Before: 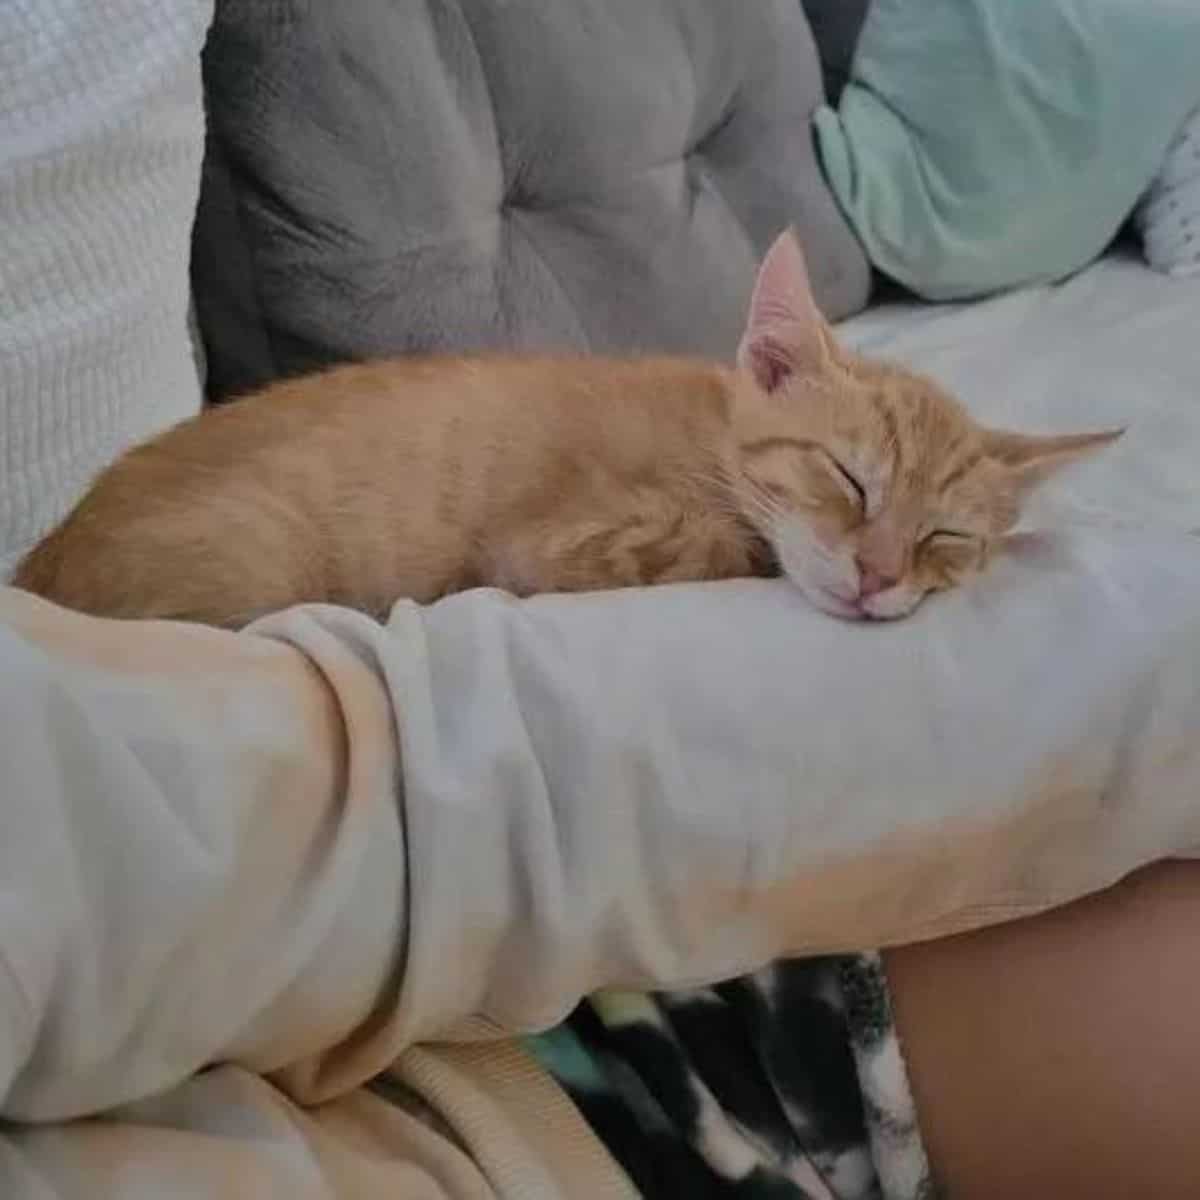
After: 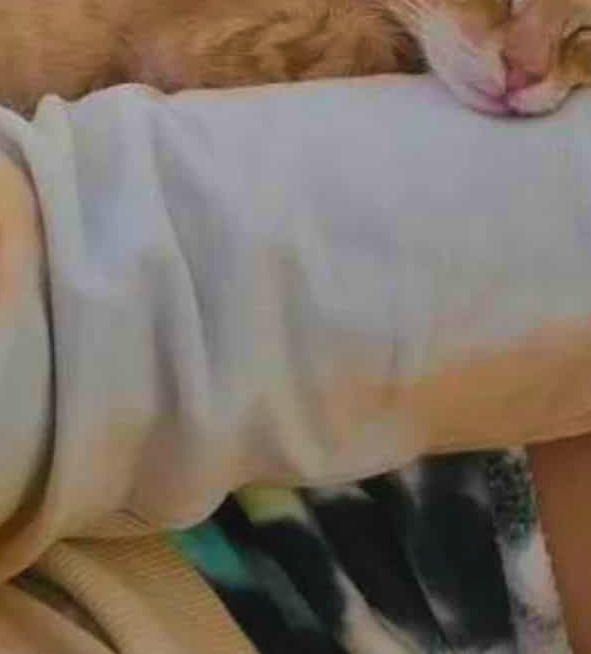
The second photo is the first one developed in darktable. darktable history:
velvia: on, module defaults
crop: left 29.513%, top 42.007%, right 21.162%, bottom 3.485%
shadows and highlights: shadows 42.87, highlights 6.98
color balance rgb: global offset › luminance 0.251%, global offset › hue 170.81°, perceptual saturation grading › global saturation 29.647%, global vibrance 20%
